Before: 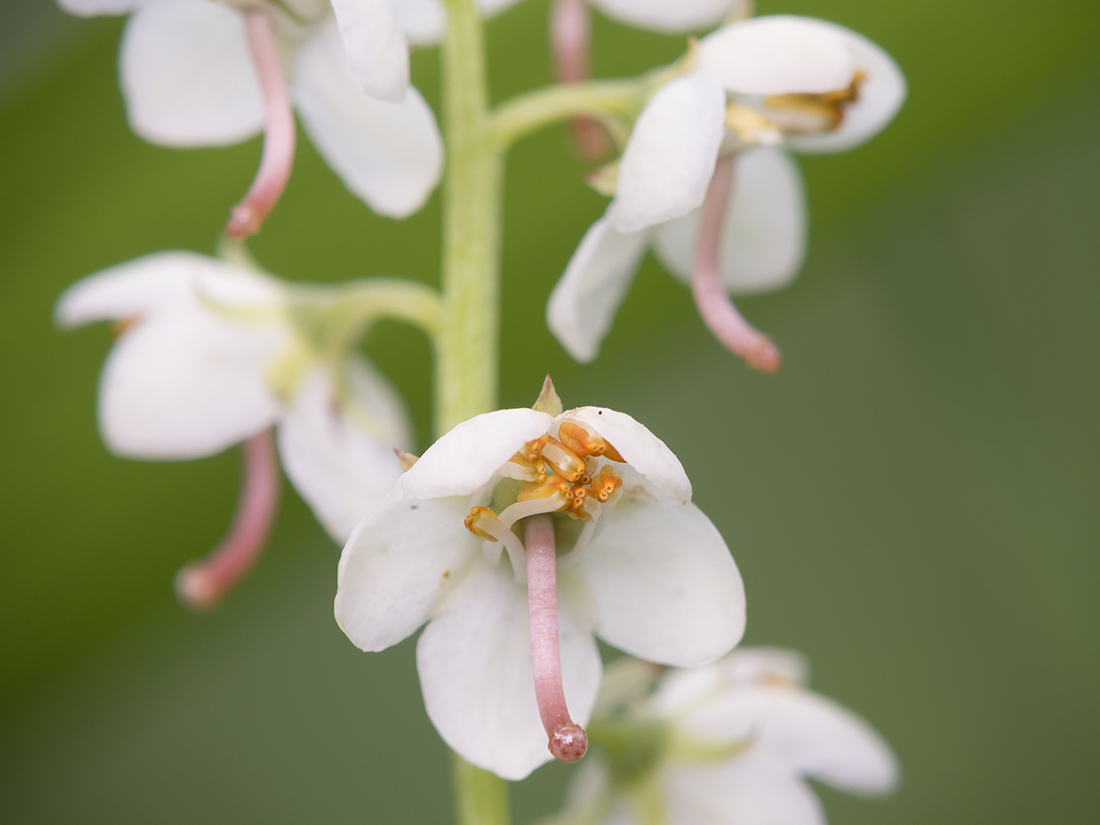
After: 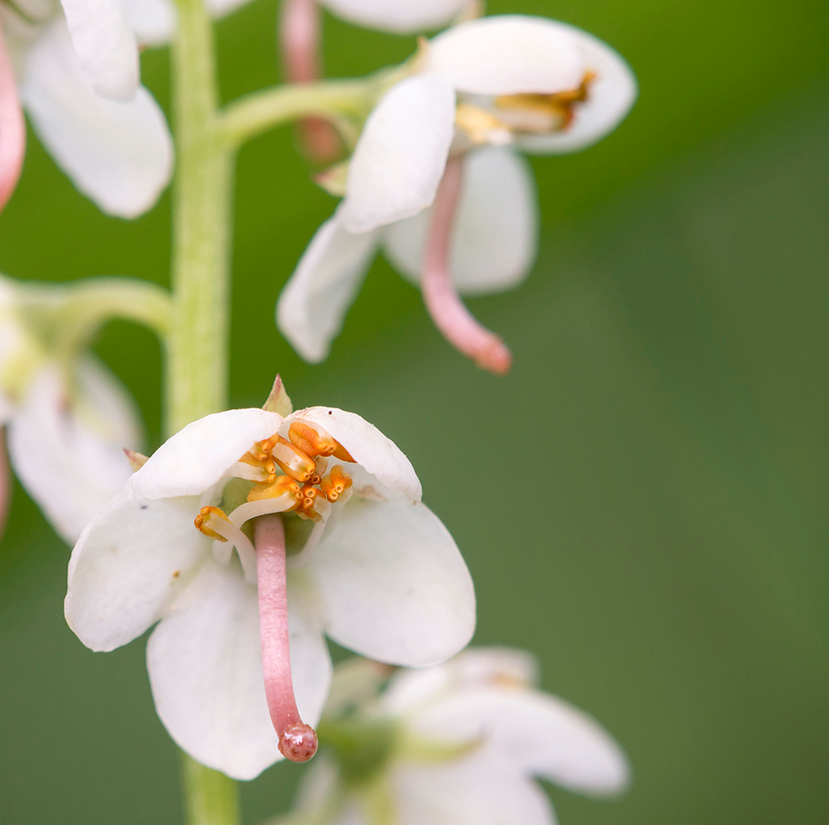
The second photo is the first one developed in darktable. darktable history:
sharpen: radius 5.325, amount 0.312, threshold 26.433
contrast brightness saturation: contrast 0.04, saturation 0.07
crop and rotate: left 24.6%
local contrast: on, module defaults
